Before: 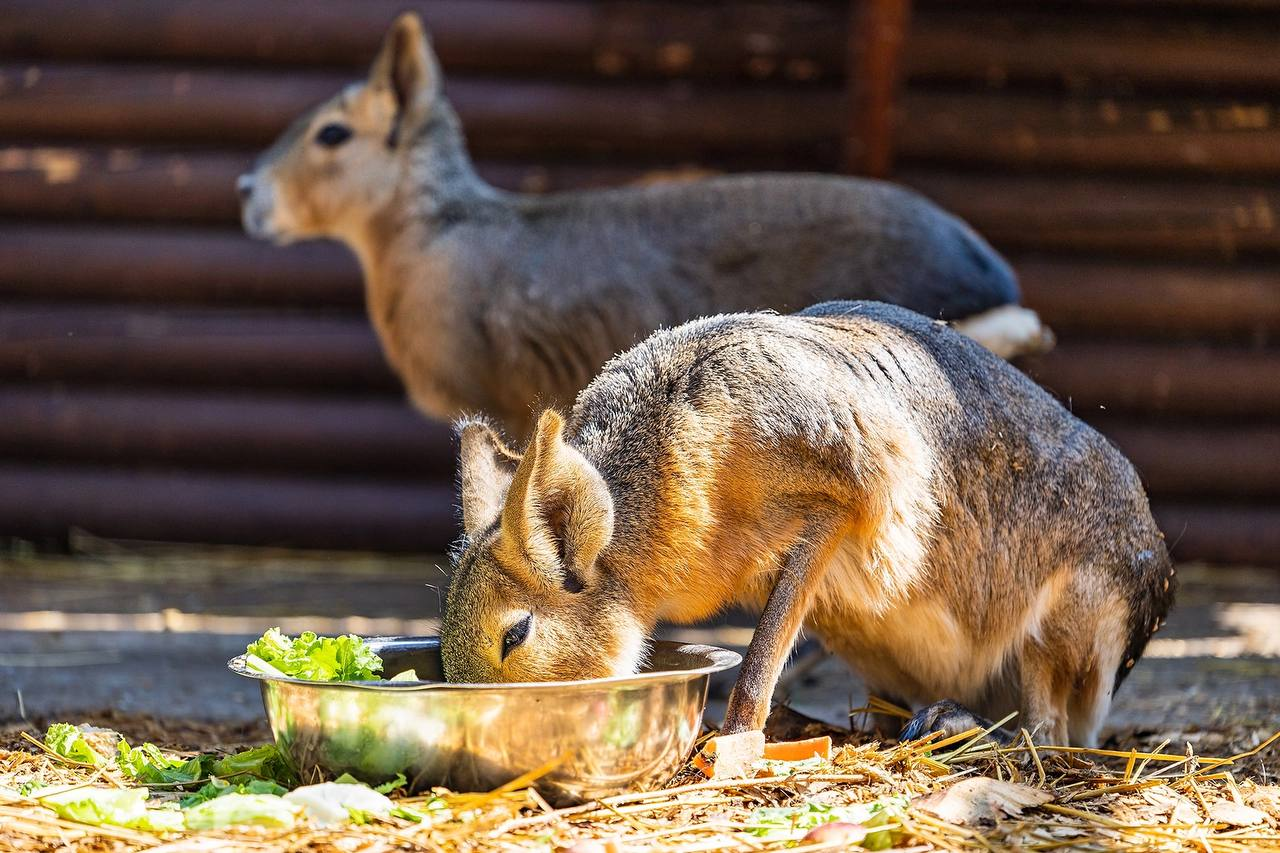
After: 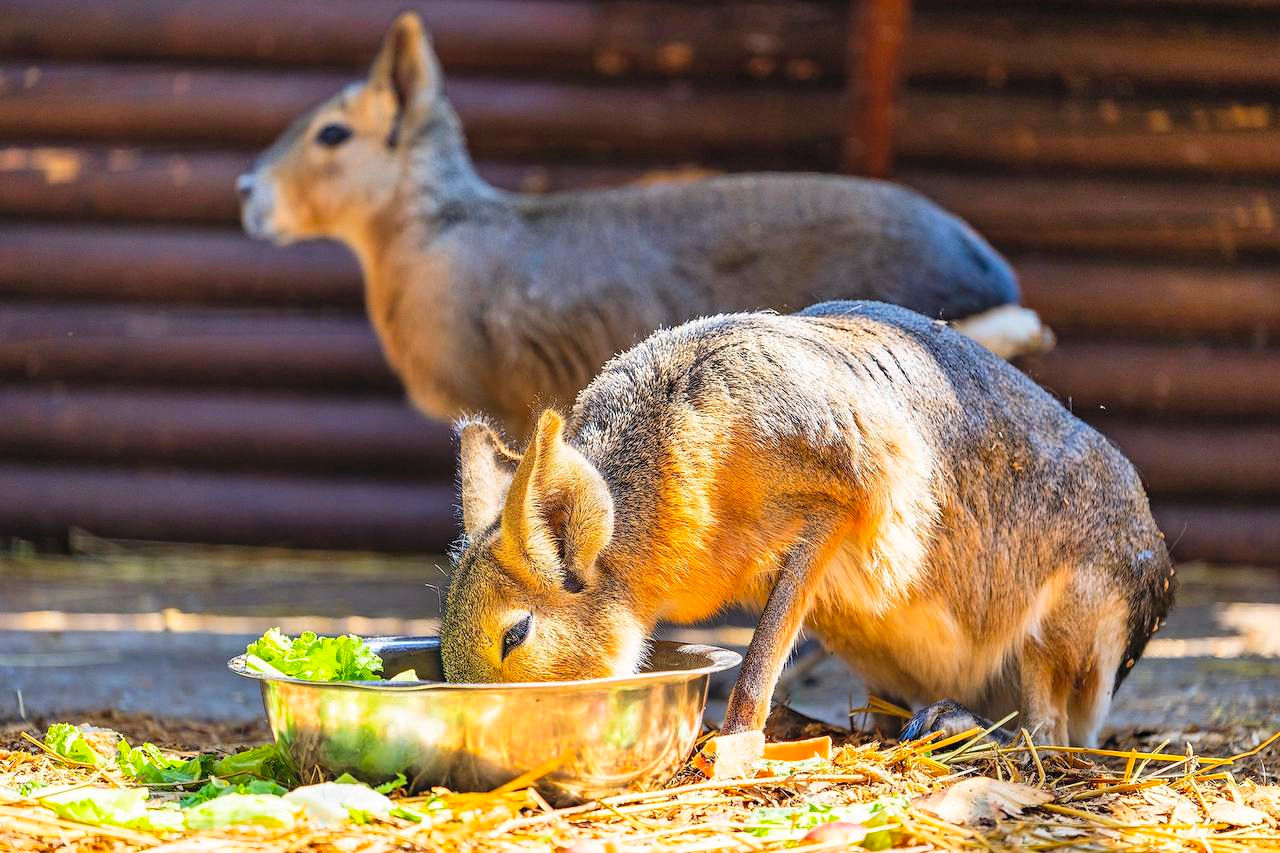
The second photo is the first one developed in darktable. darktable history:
contrast brightness saturation: contrast 0.067, brightness 0.172, saturation 0.395
